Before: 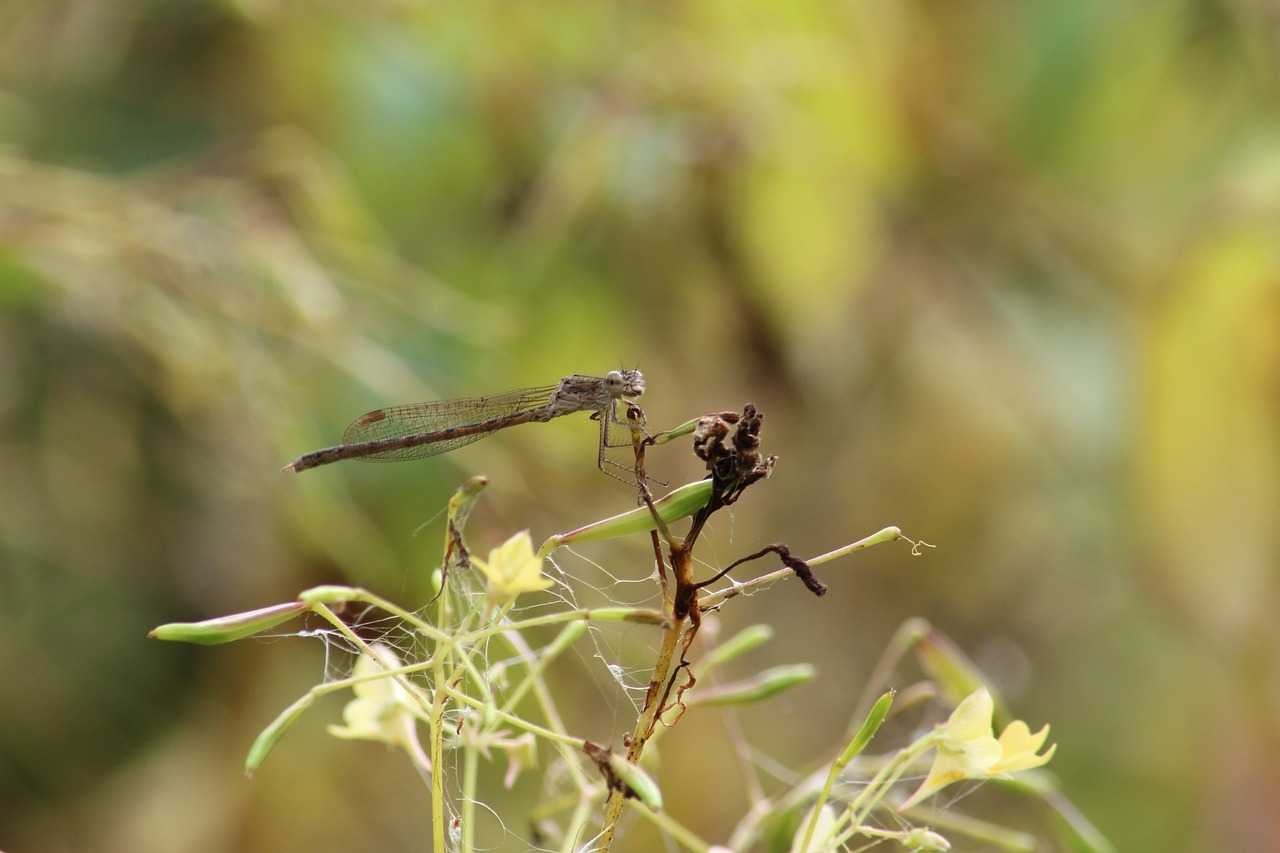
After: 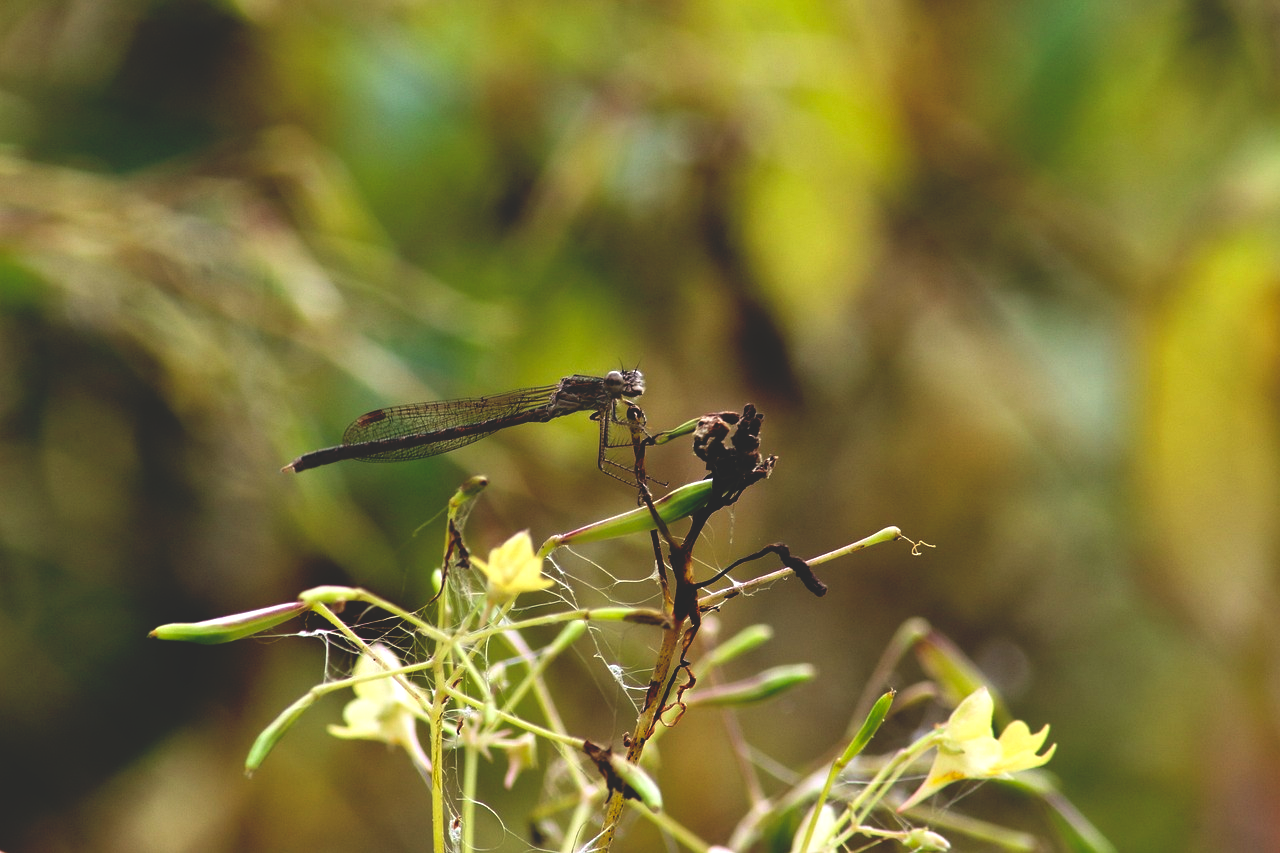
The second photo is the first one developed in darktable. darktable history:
base curve: curves: ch0 [(0, 0.02) (0.083, 0.036) (1, 1)], preserve colors none
contrast equalizer: octaves 7, y [[0.6 ×6], [0.55 ×6], [0 ×6], [0 ×6], [0 ×6]], mix 0.585
